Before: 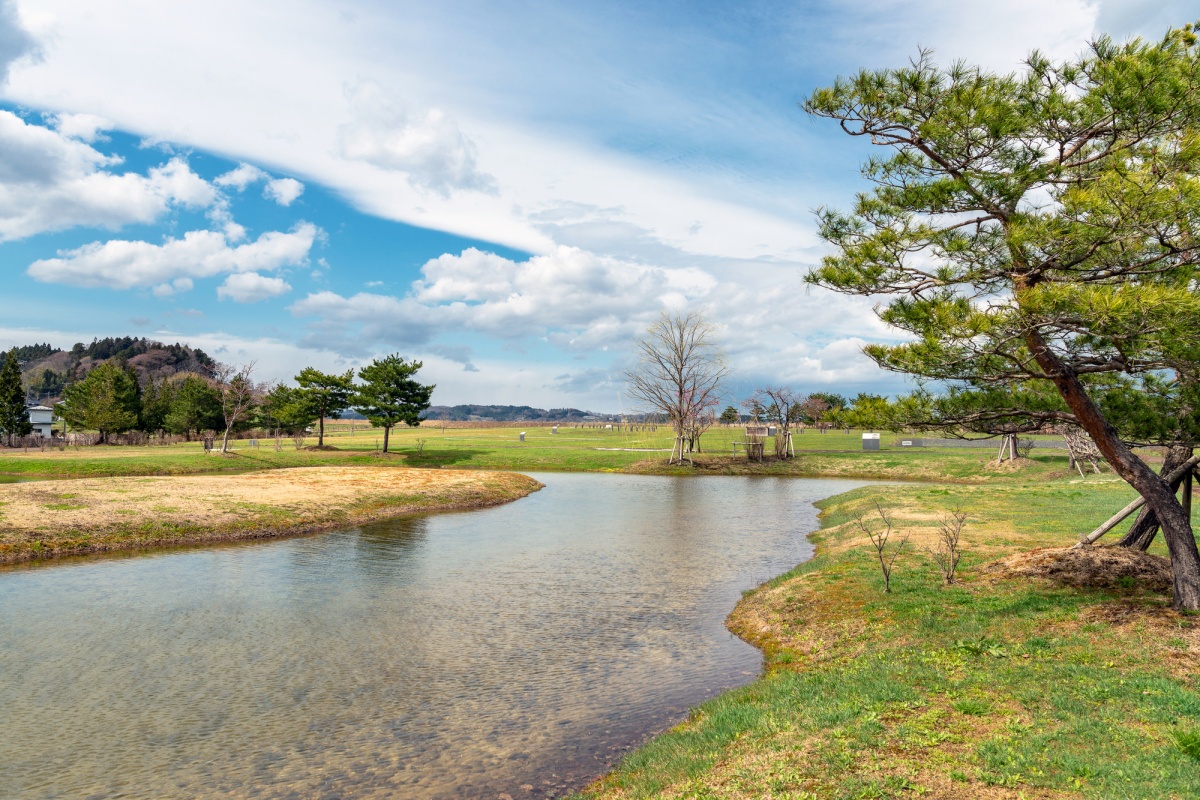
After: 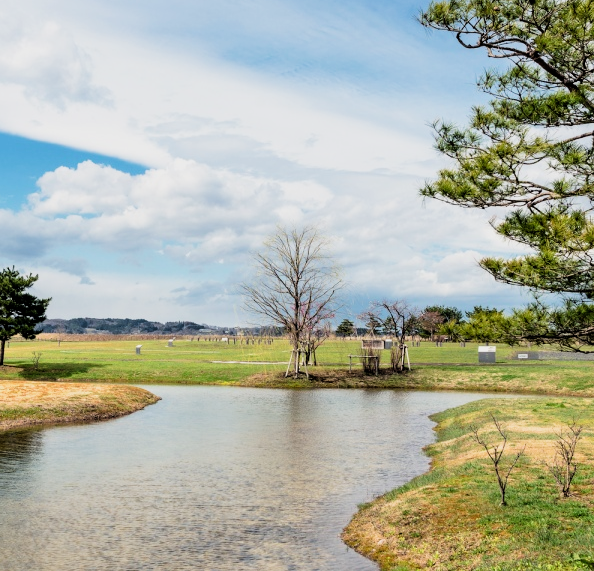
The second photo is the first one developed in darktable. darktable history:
crop: left 32.075%, top 10.976%, right 18.355%, bottom 17.596%
filmic rgb: black relative exposure -5 EV, white relative exposure 3.5 EV, hardness 3.19, contrast 1.4, highlights saturation mix -50%
